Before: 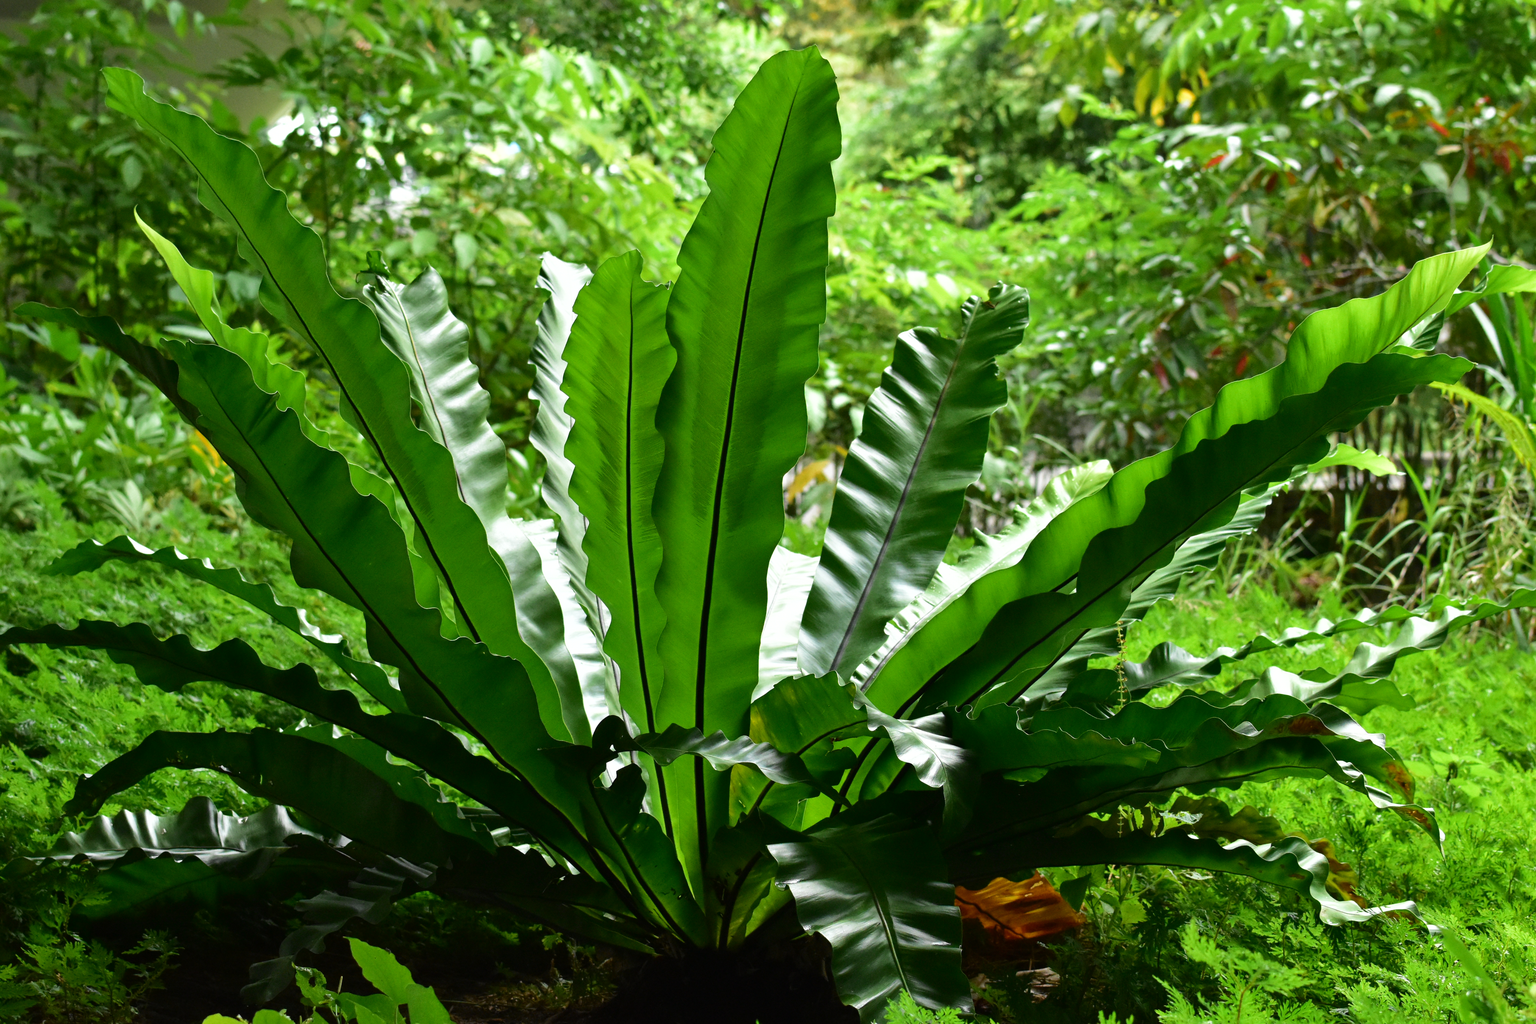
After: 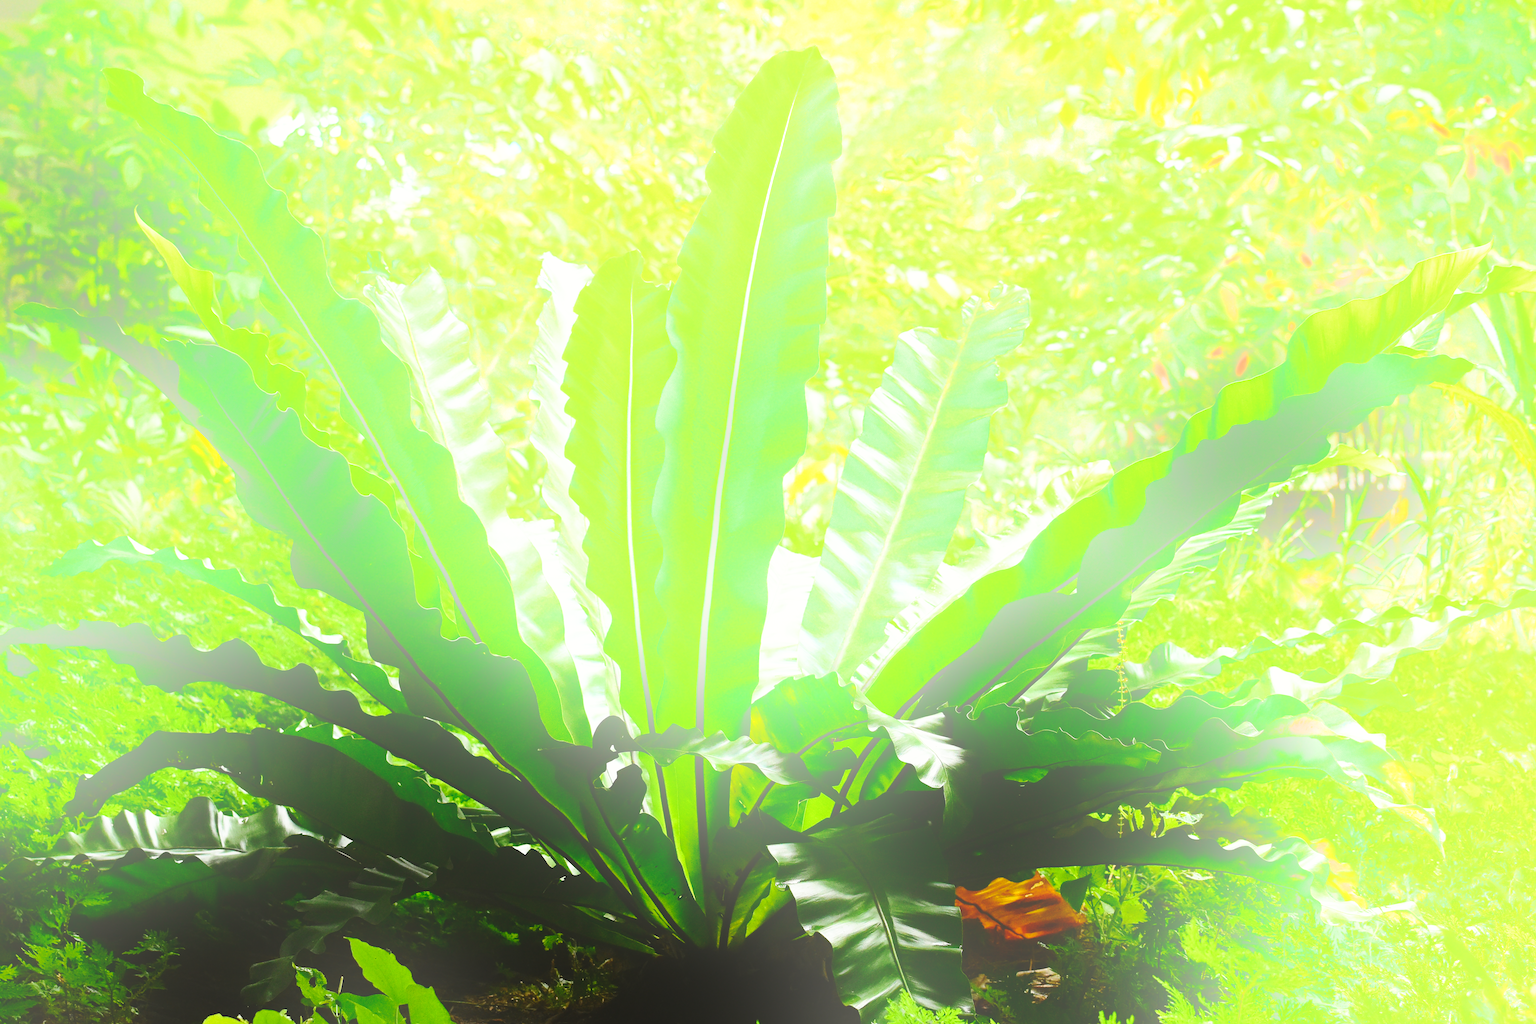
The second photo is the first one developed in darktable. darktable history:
contrast brightness saturation: contrast 0.08, saturation 0.02
base curve: curves: ch0 [(0, 0) (0.028, 0.03) (0.121, 0.232) (0.46, 0.748) (0.859, 0.968) (1, 1)], preserve colors none
color balance: mode lift, gamma, gain (sRGB), lift [1.04, 1, 1, 0.97], gamma [1.01, 1, 1, 0.97], gain [0.96, 1, 1, 0.97]
sharpen: on, module defaults
bloom: size 70%, threshold 25%, strength 70%
